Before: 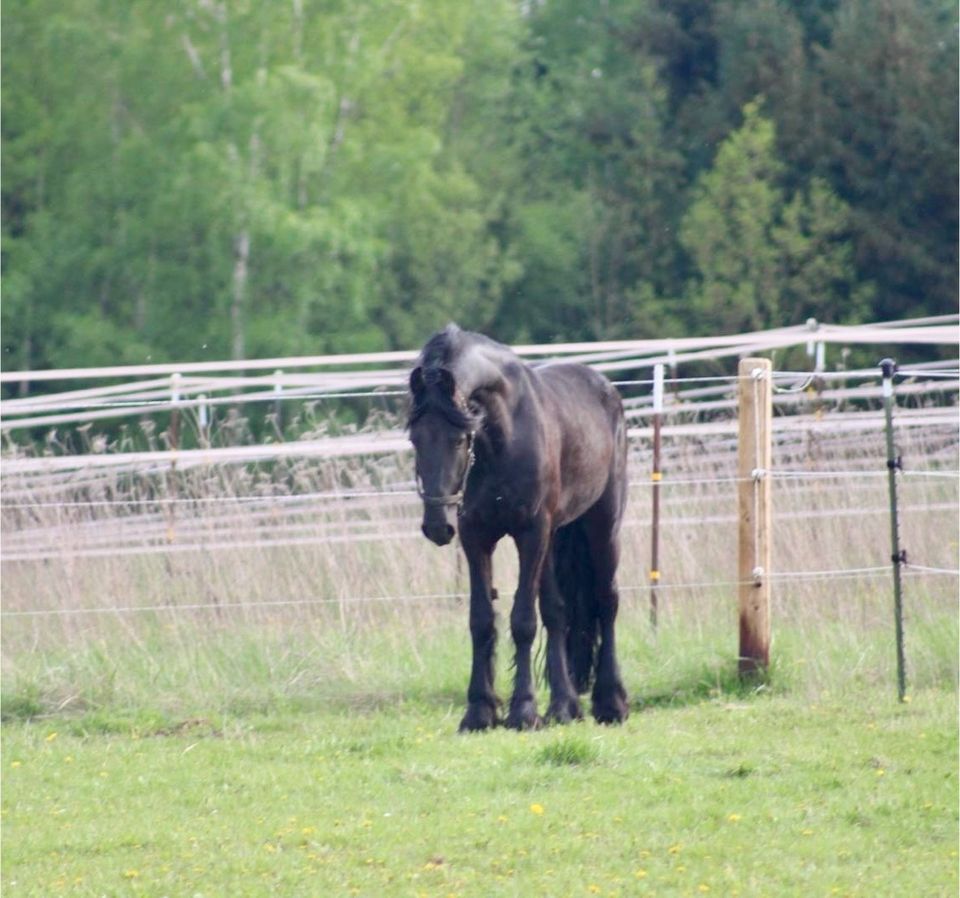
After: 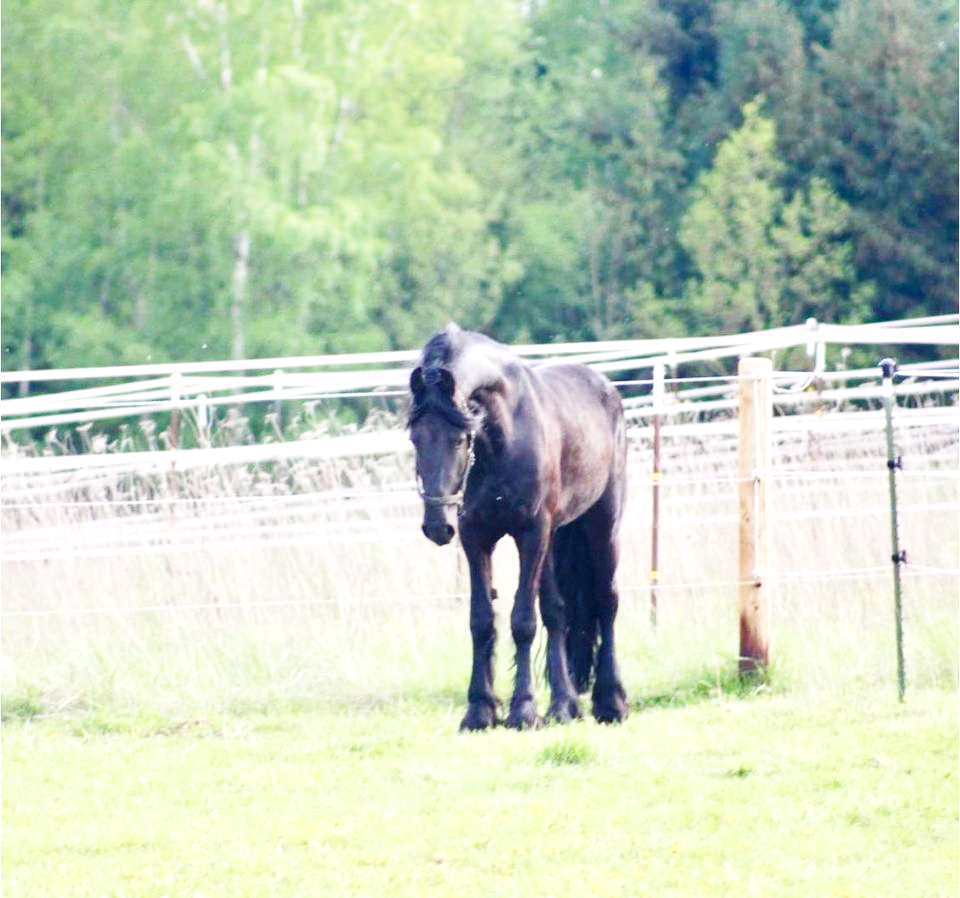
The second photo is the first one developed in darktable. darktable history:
exposure: exposure 0.722 EV, compensate highlight preservation false
base curve: curves: ch0 [(0, 0) (0.032, 0.025) (0.121, 0.166) (0.206, 0.329) (0.605, 0.79) (1, 1)], preserve colors none
